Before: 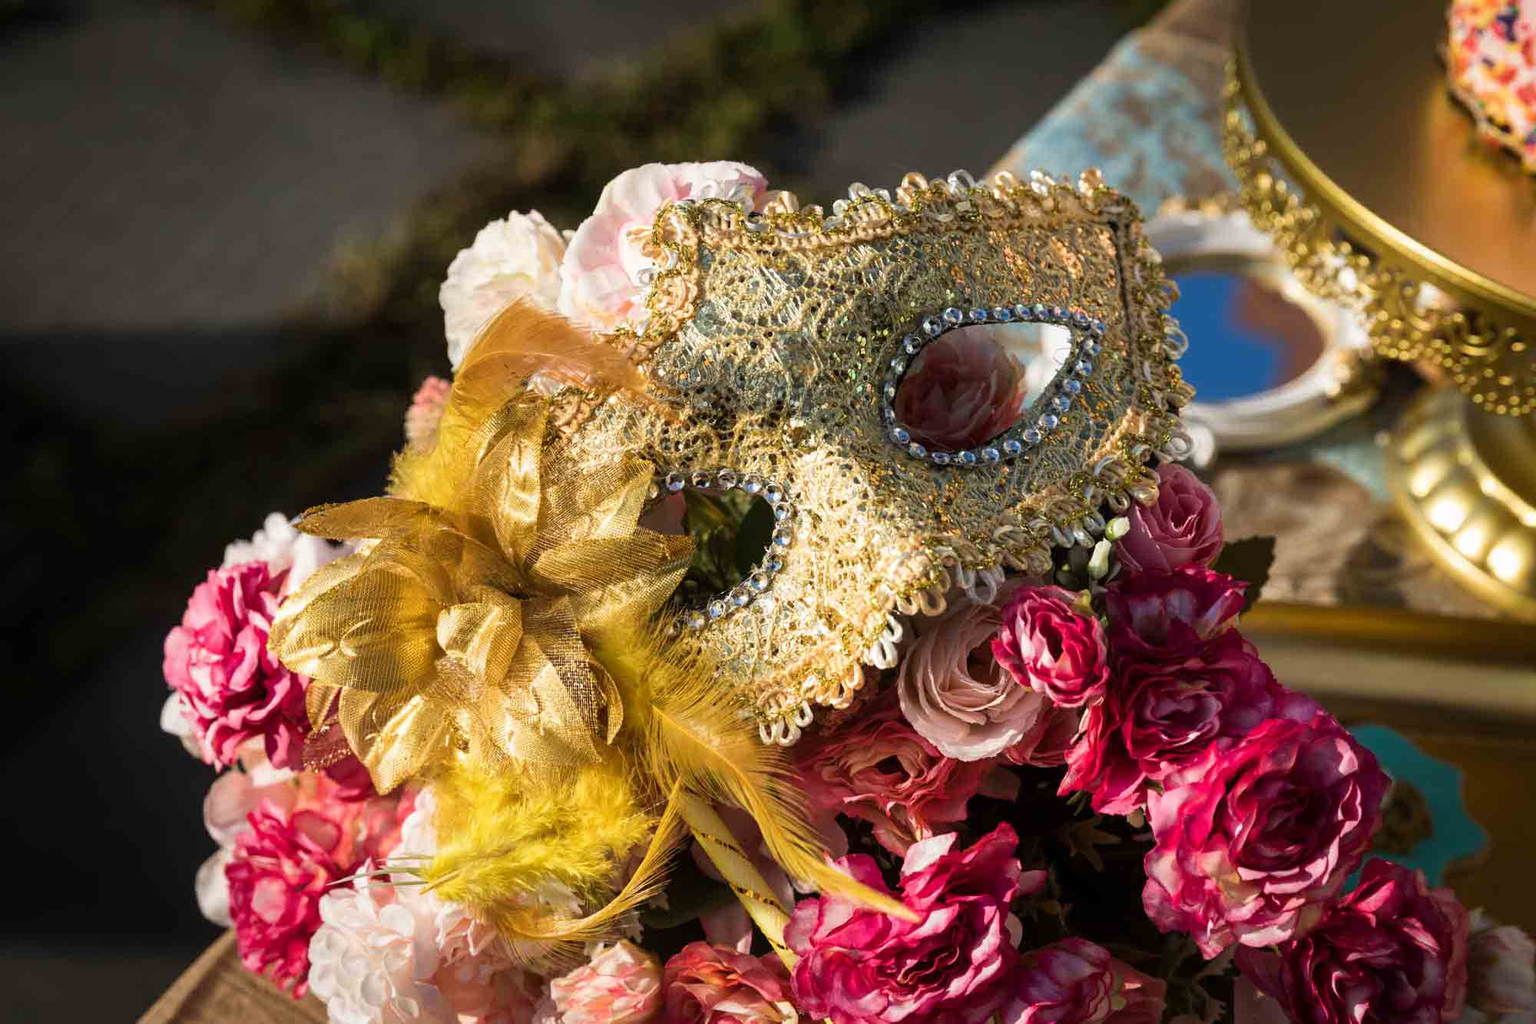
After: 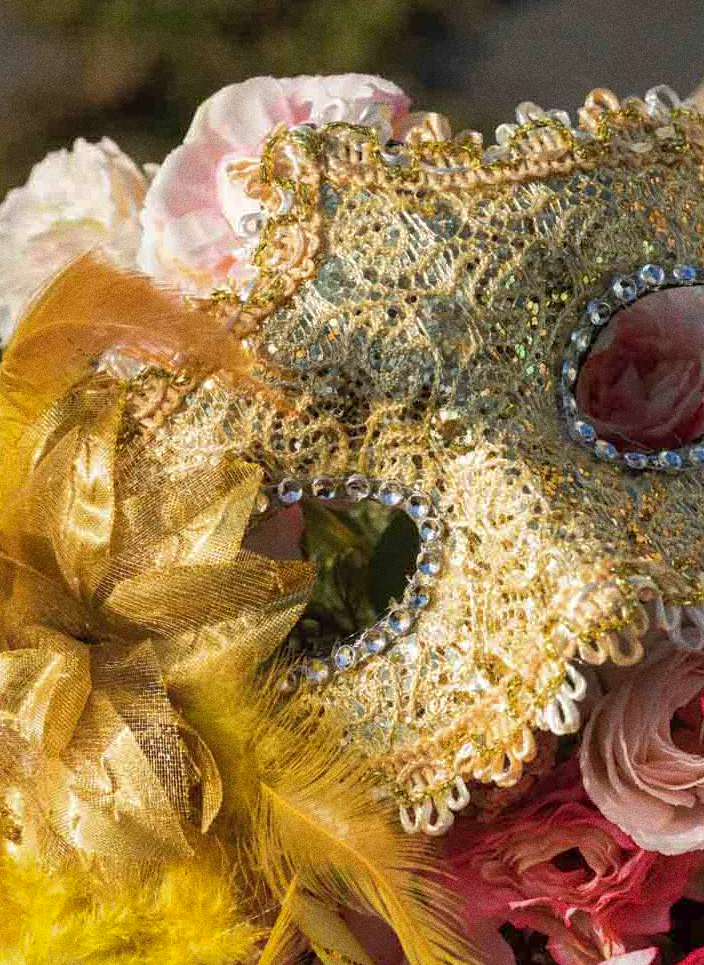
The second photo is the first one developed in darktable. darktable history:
shadows and highlights: on, module defaults
crop and rotate: left 29.476%, top 10.214%, right 35.32%, bottom 17.333%
grain: coarseness 0.09 ISO, strength 40%
